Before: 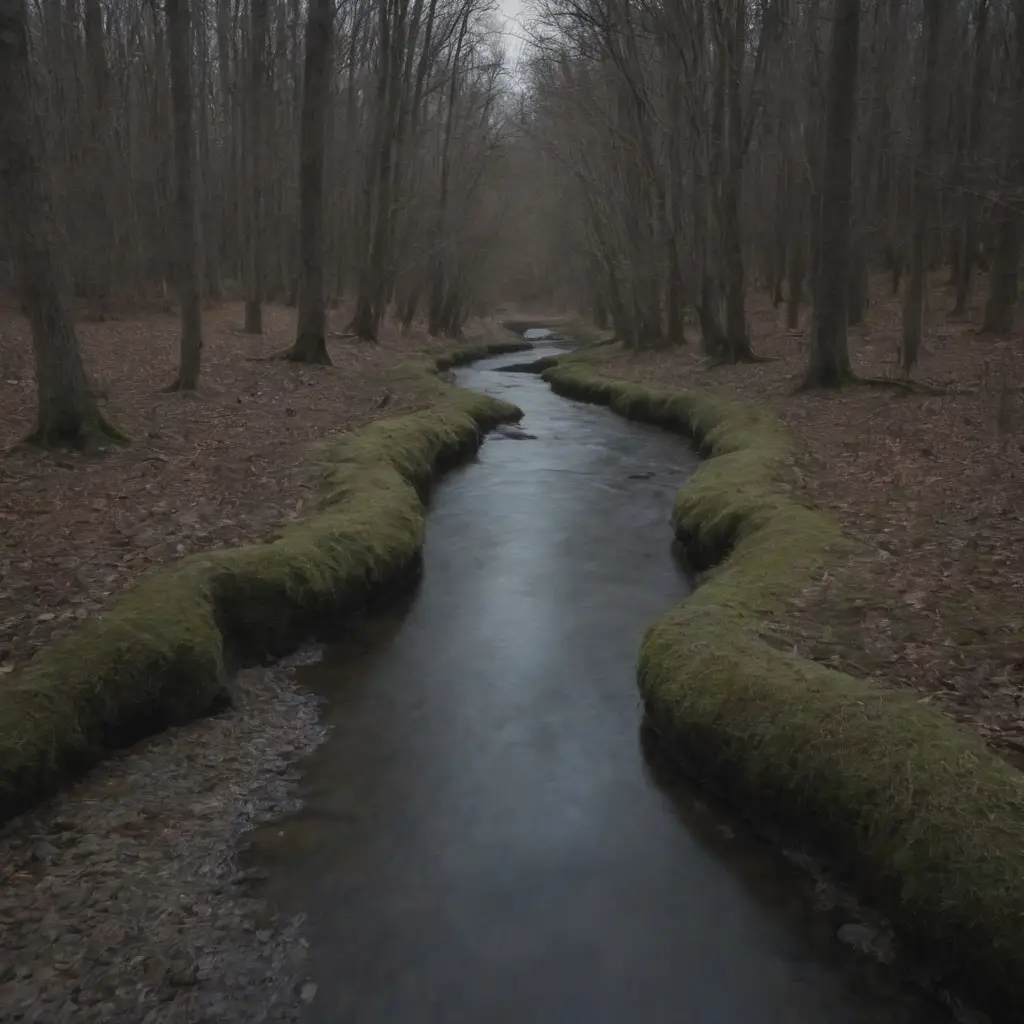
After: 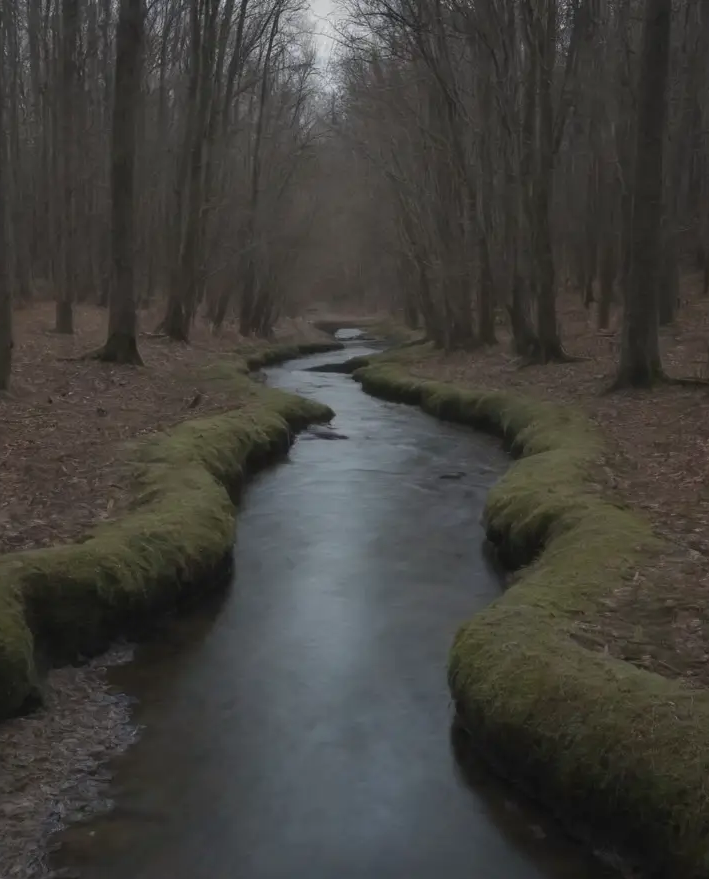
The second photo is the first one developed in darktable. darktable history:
crop: left 18.469%, right 12.235%, bottom 14.067%
